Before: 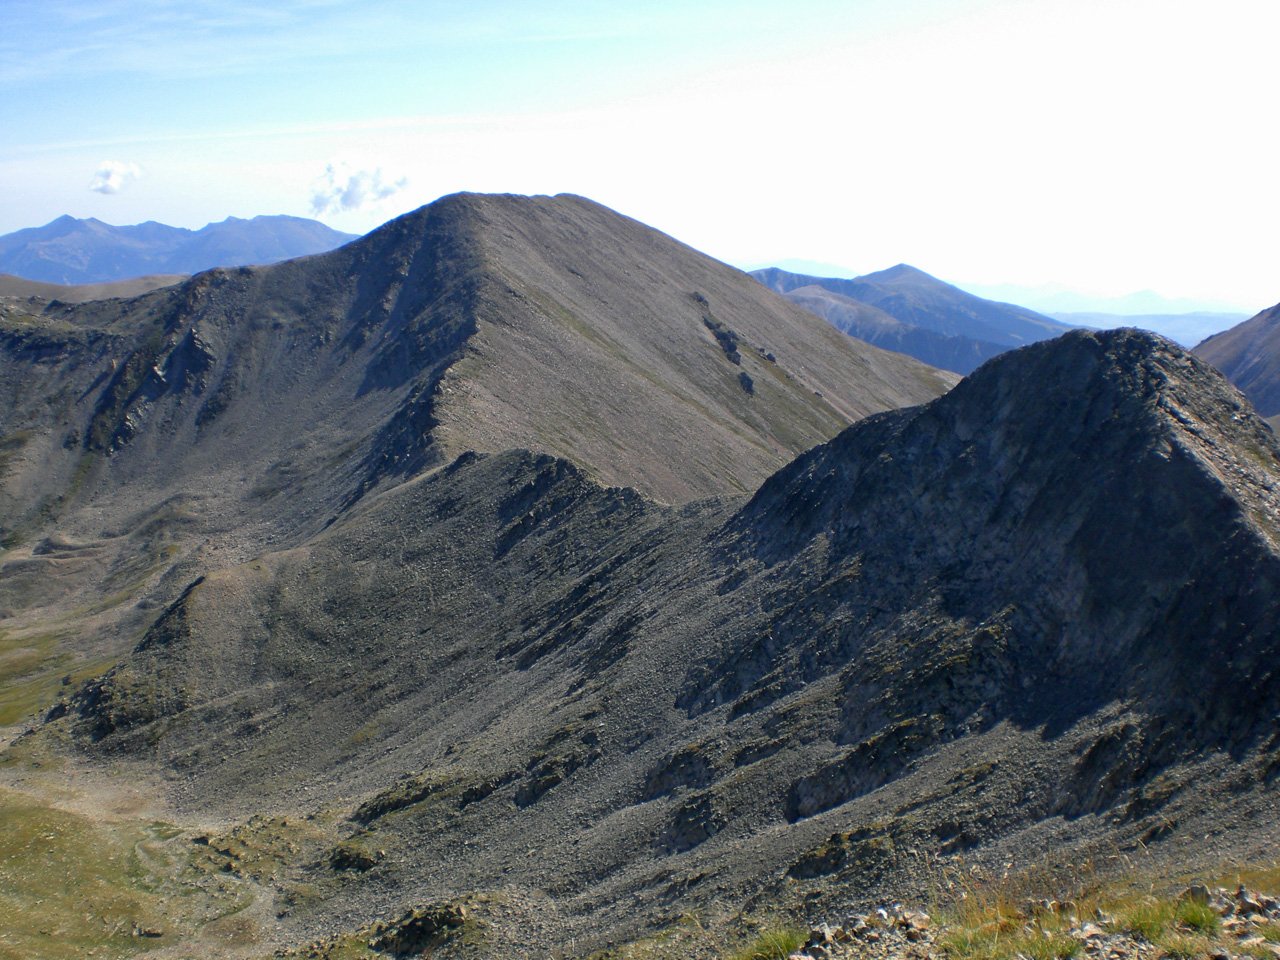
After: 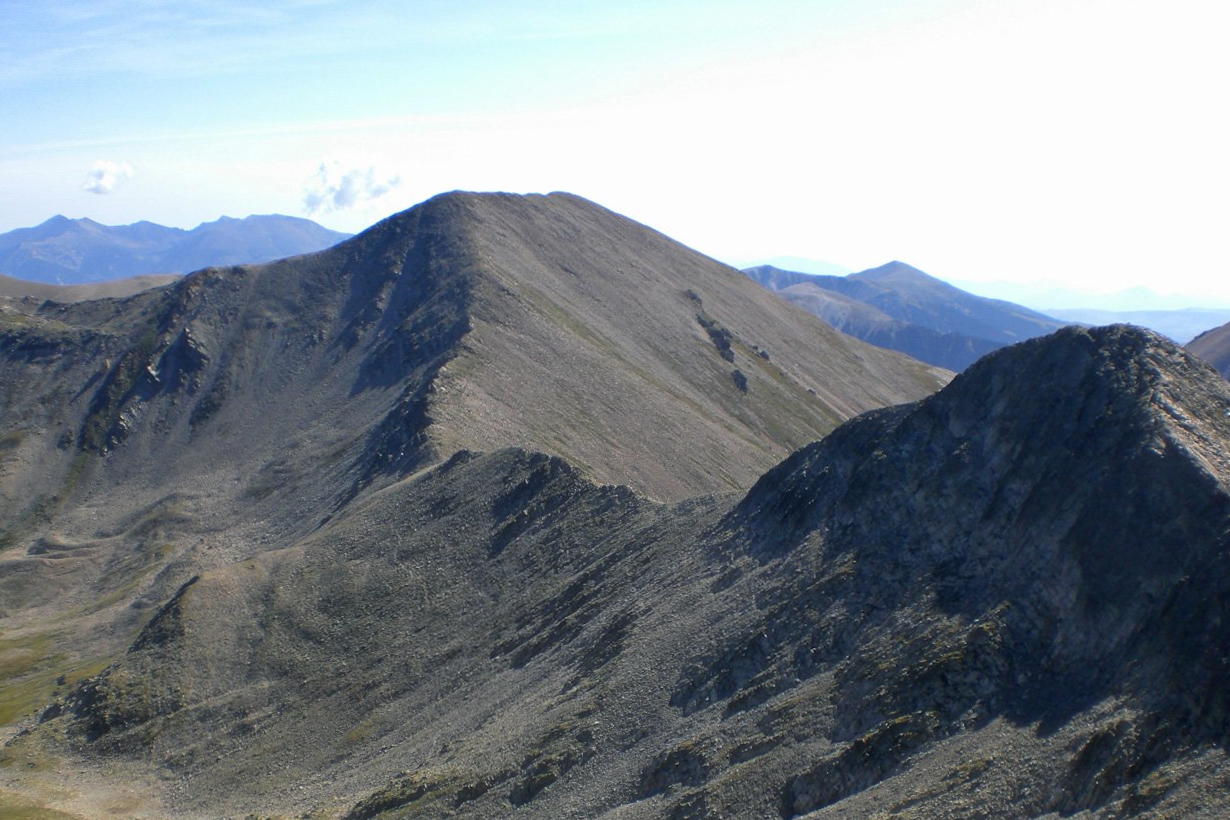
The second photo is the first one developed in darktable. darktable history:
crop and rotate: angle 0.2°, left 0.275%, right 3.127%, bottom 14.18%
haze removal: strength -0.1, adaptive false
